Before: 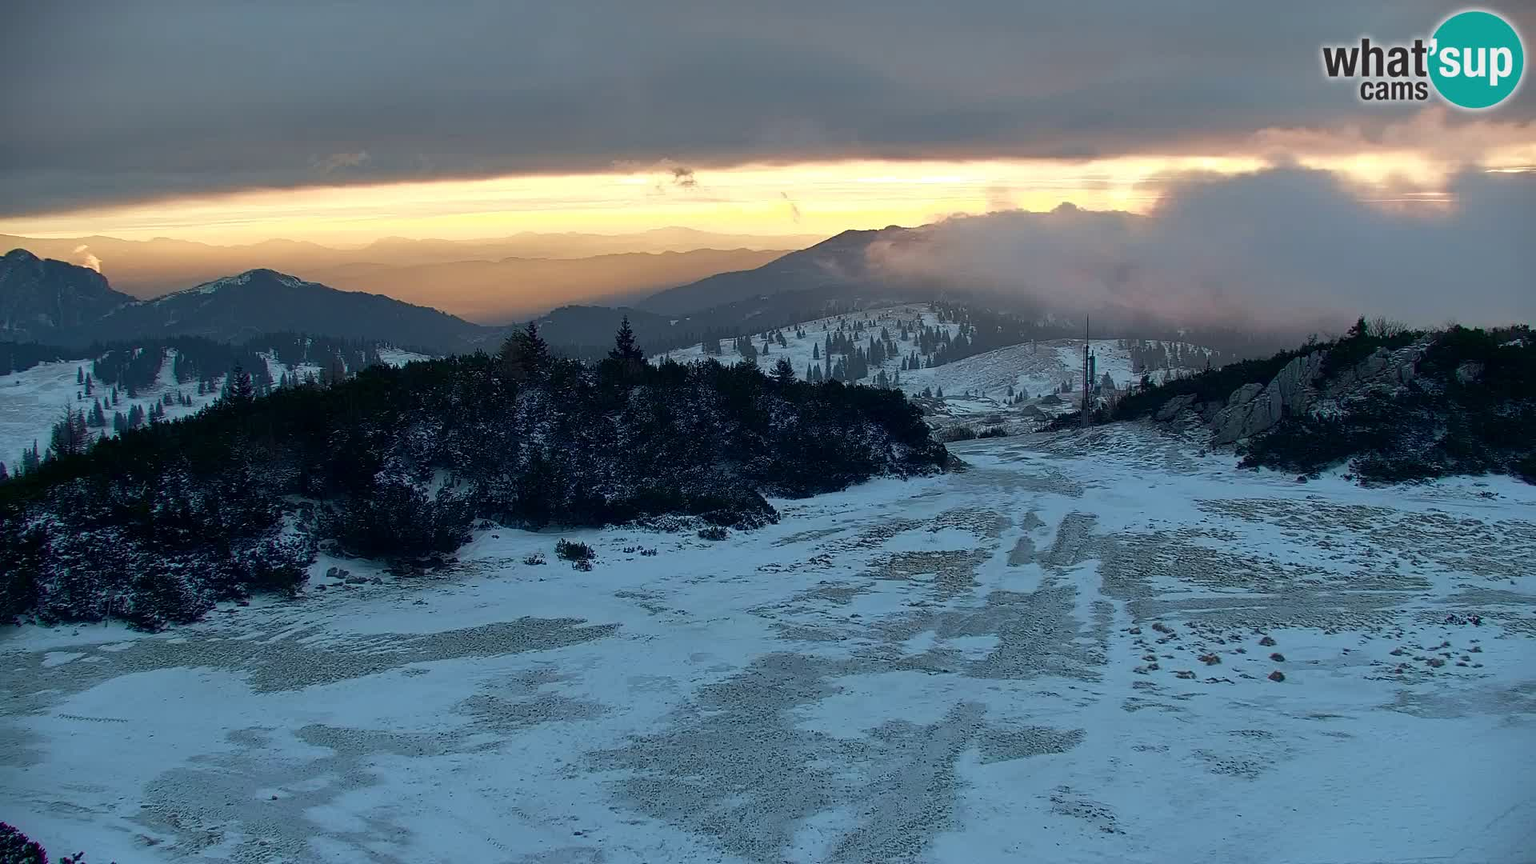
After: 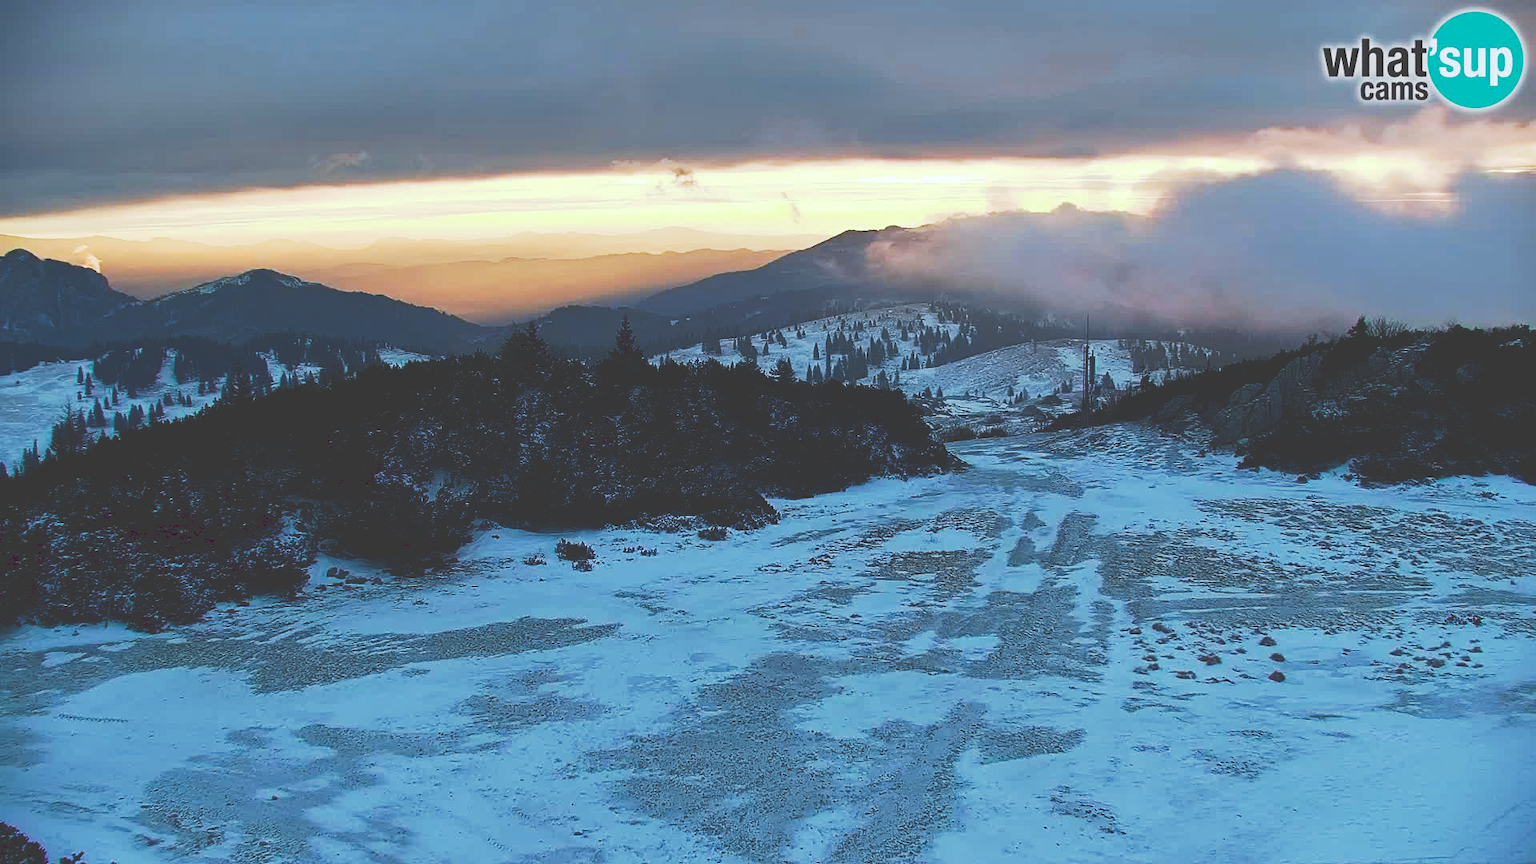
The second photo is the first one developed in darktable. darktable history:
tone curve: curves: ch0 [(0, 0) (0.003, 0.231) (0.011, 0.231) (0.025, 0.231) (0.044, 0.231) (0.069, 0.235) (0.1, 0.24) (0.136, 0.246) (0.177, 0.256) (0.224, 0.279) (0.277, 0.313) (0.335, 0.354) (0.399, 0.428) (0.468, 0.514) (0.543, 0.61) (0.623, 0.728) (0.709, 0.808) (0.801, 0.873) (0.898, 0.909) (1, 1)], preserve colors none
white balance: red 0.967, blue 1.049
